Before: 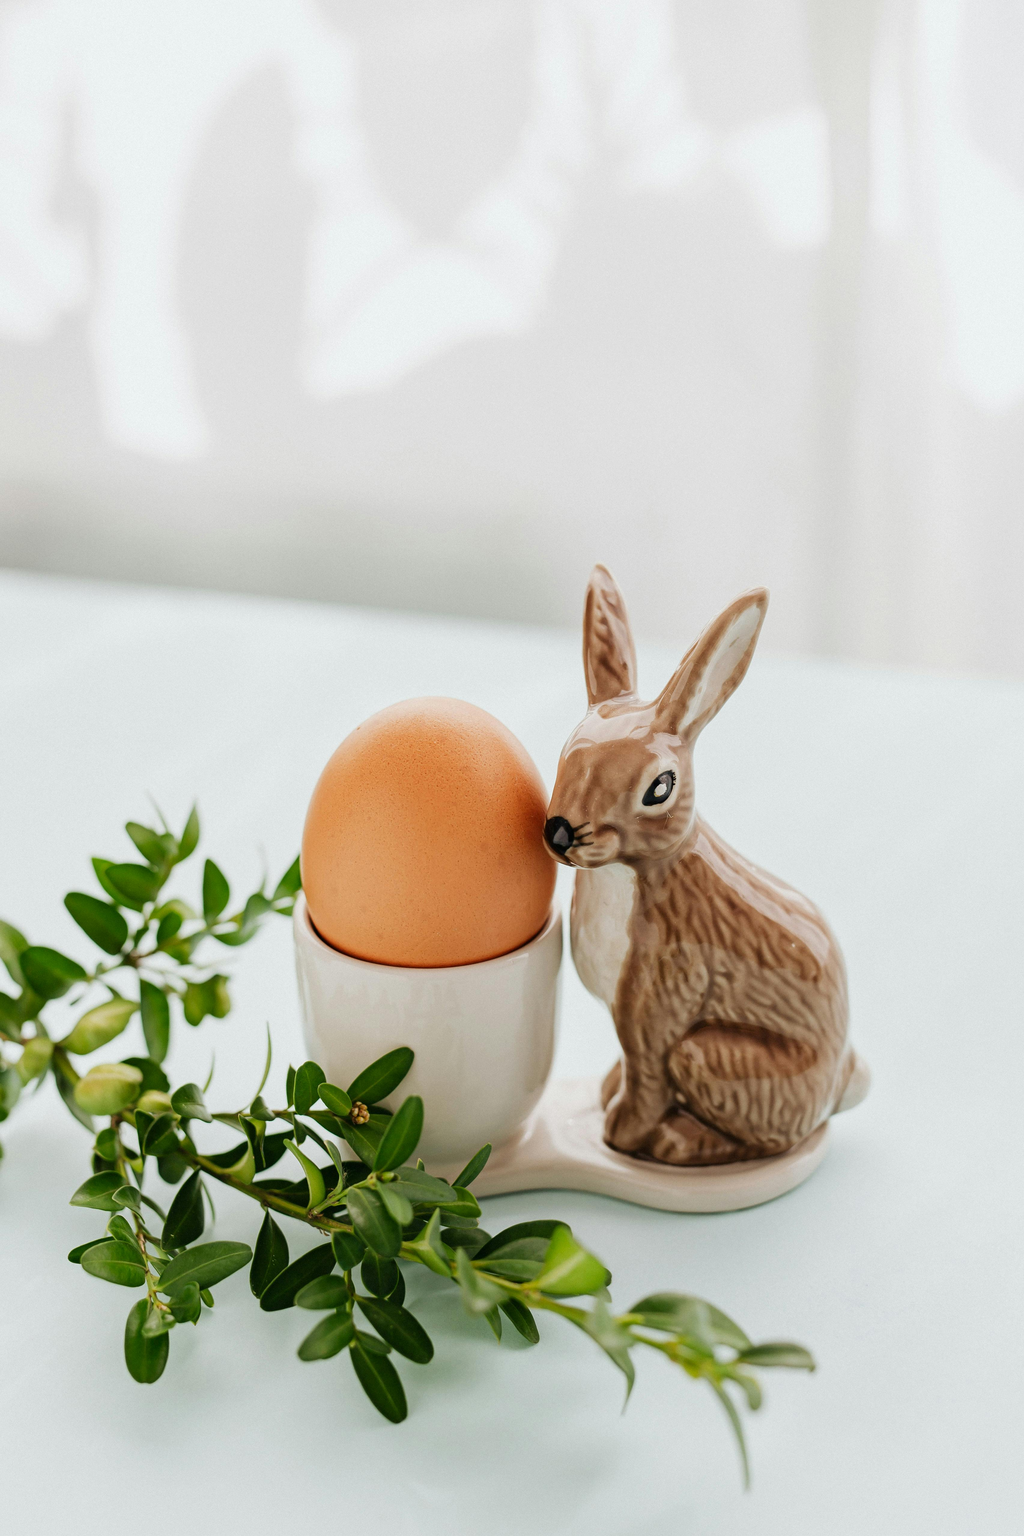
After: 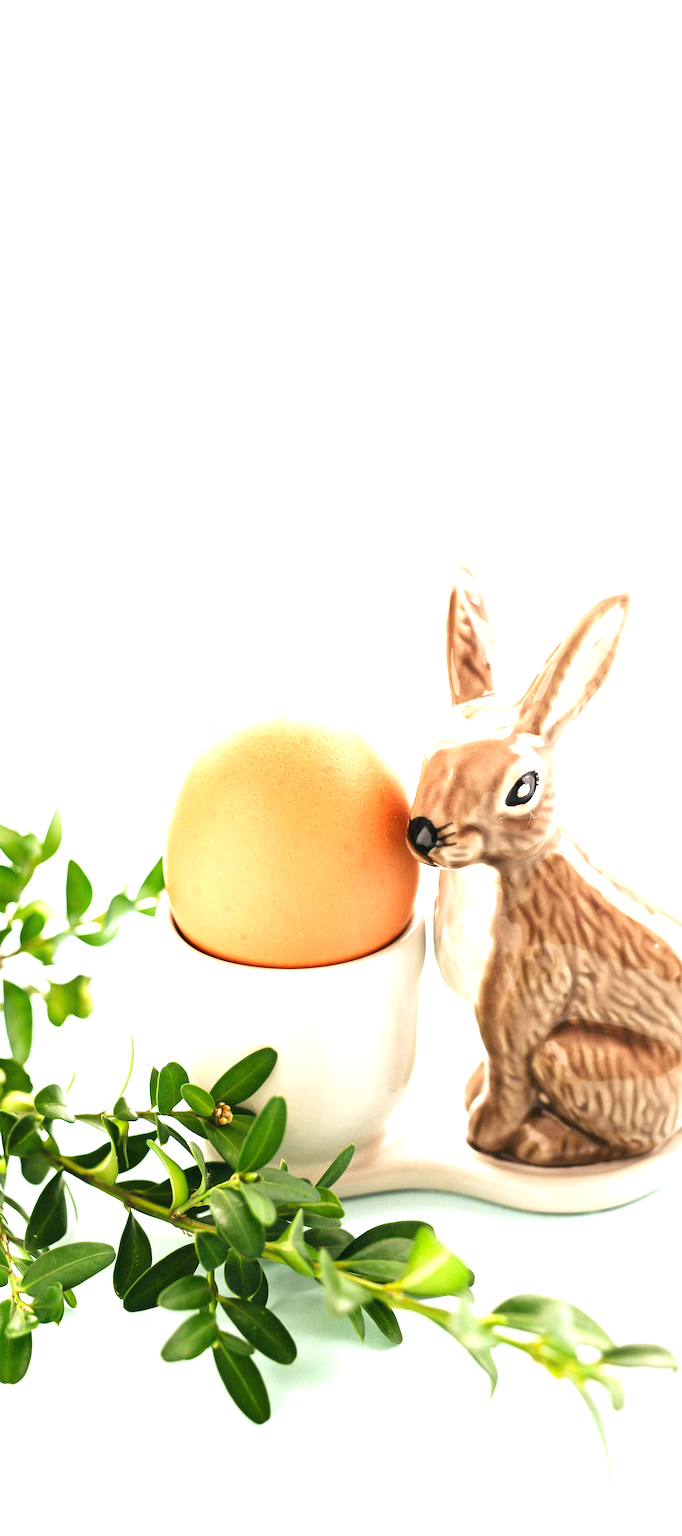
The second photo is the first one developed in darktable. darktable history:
exposure: black level correction 0, exposure 1.454 EV, compensate exposure bias true, compensate highlight preservation false
contrast equalizer: octaves 7, y [[0.502, 0.517, 0.543, 0.576, 0.611, 0.631], [0.5 ×6], [0.5 ×6], [0 ×6], [0 ×6]], mix -0.293
crop and rotate: left 13.411%, right 19.916%
